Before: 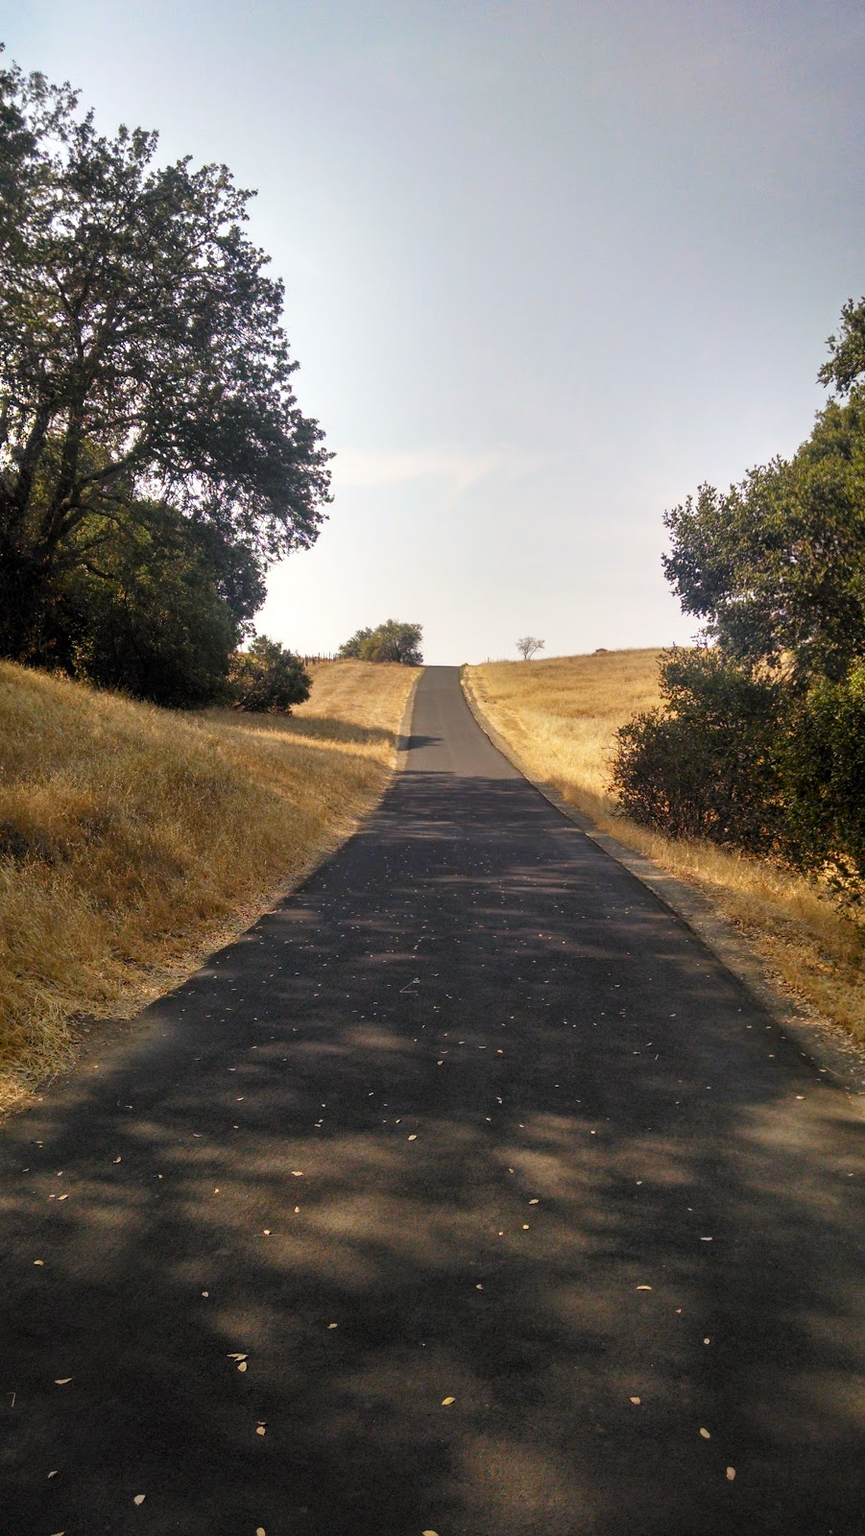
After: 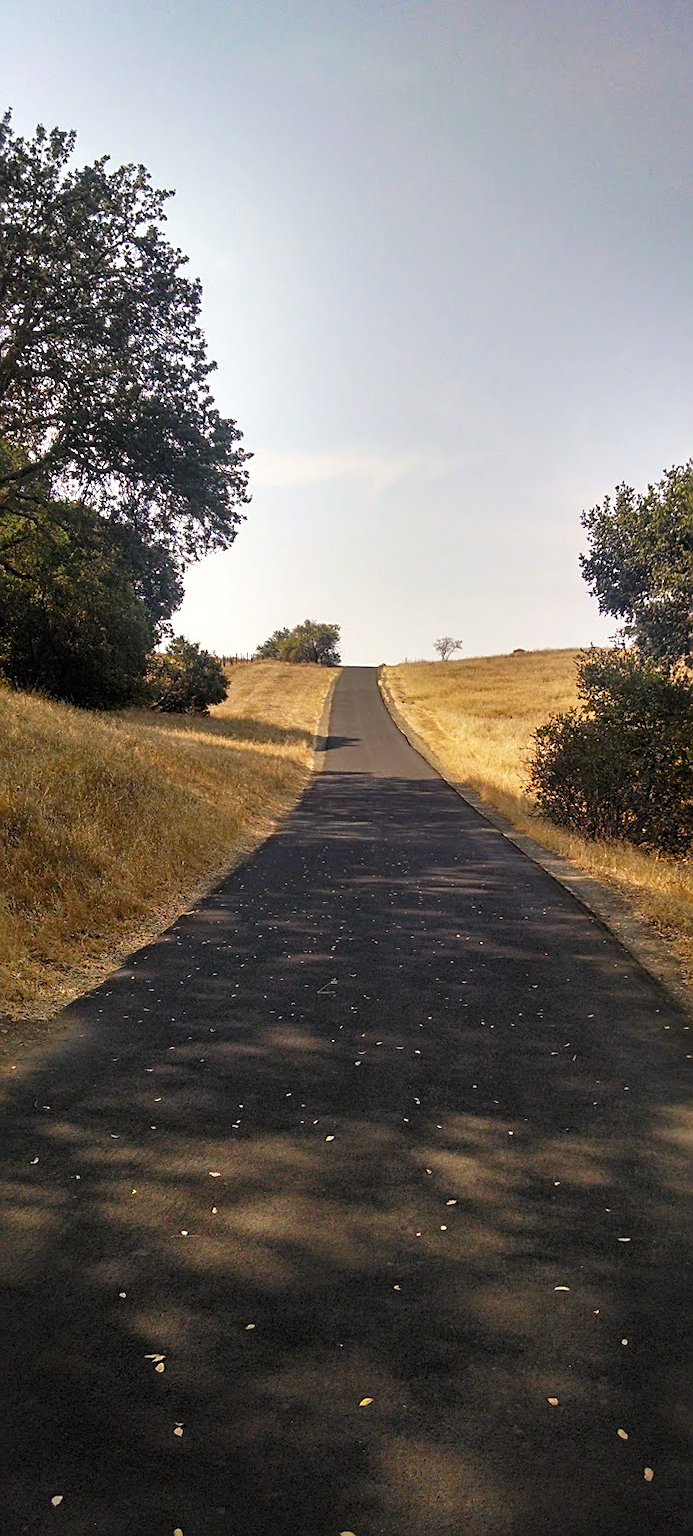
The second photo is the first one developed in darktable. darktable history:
haze removal: compatibility mode true, adaptive false
crop and rotate: left 9.587%, right 10.274%
sharpen: on, module defaults
